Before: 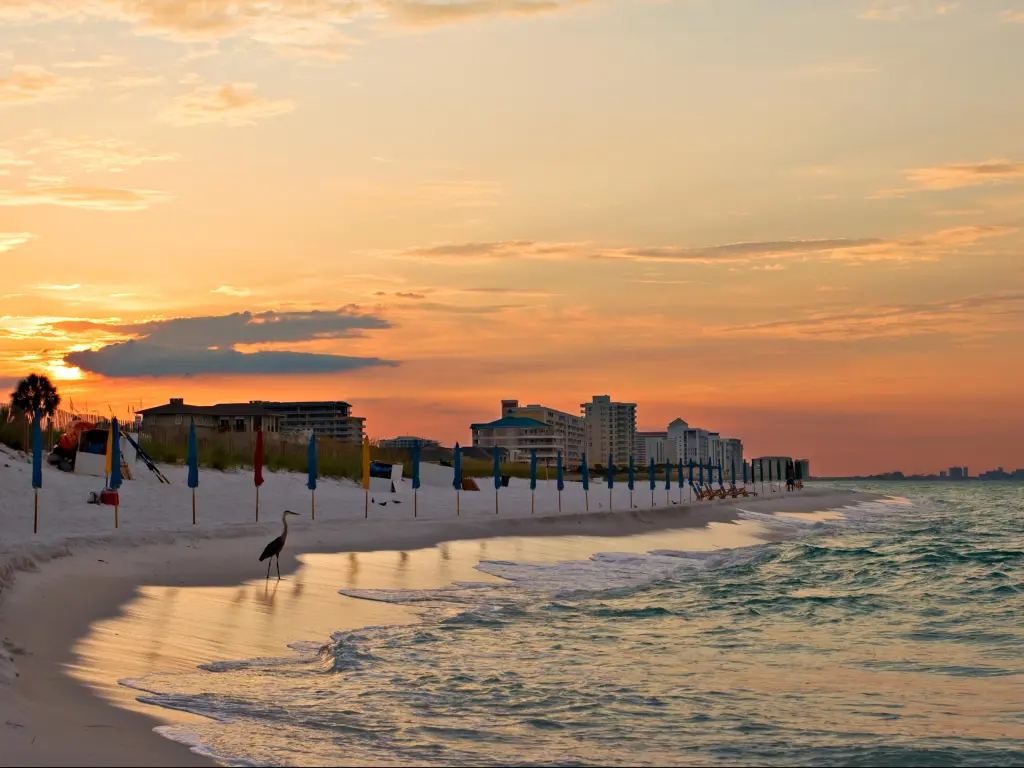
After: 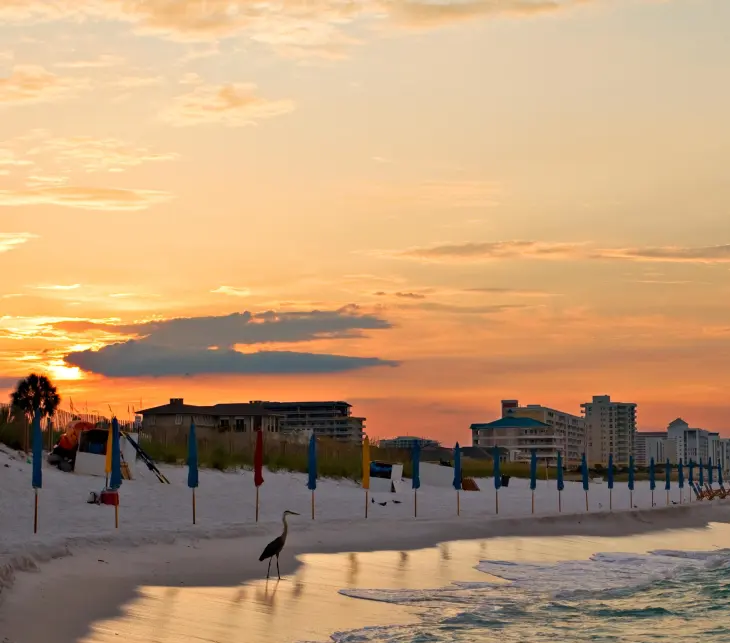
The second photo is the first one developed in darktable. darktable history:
crop: right 28.655%, bottom 16.265%
